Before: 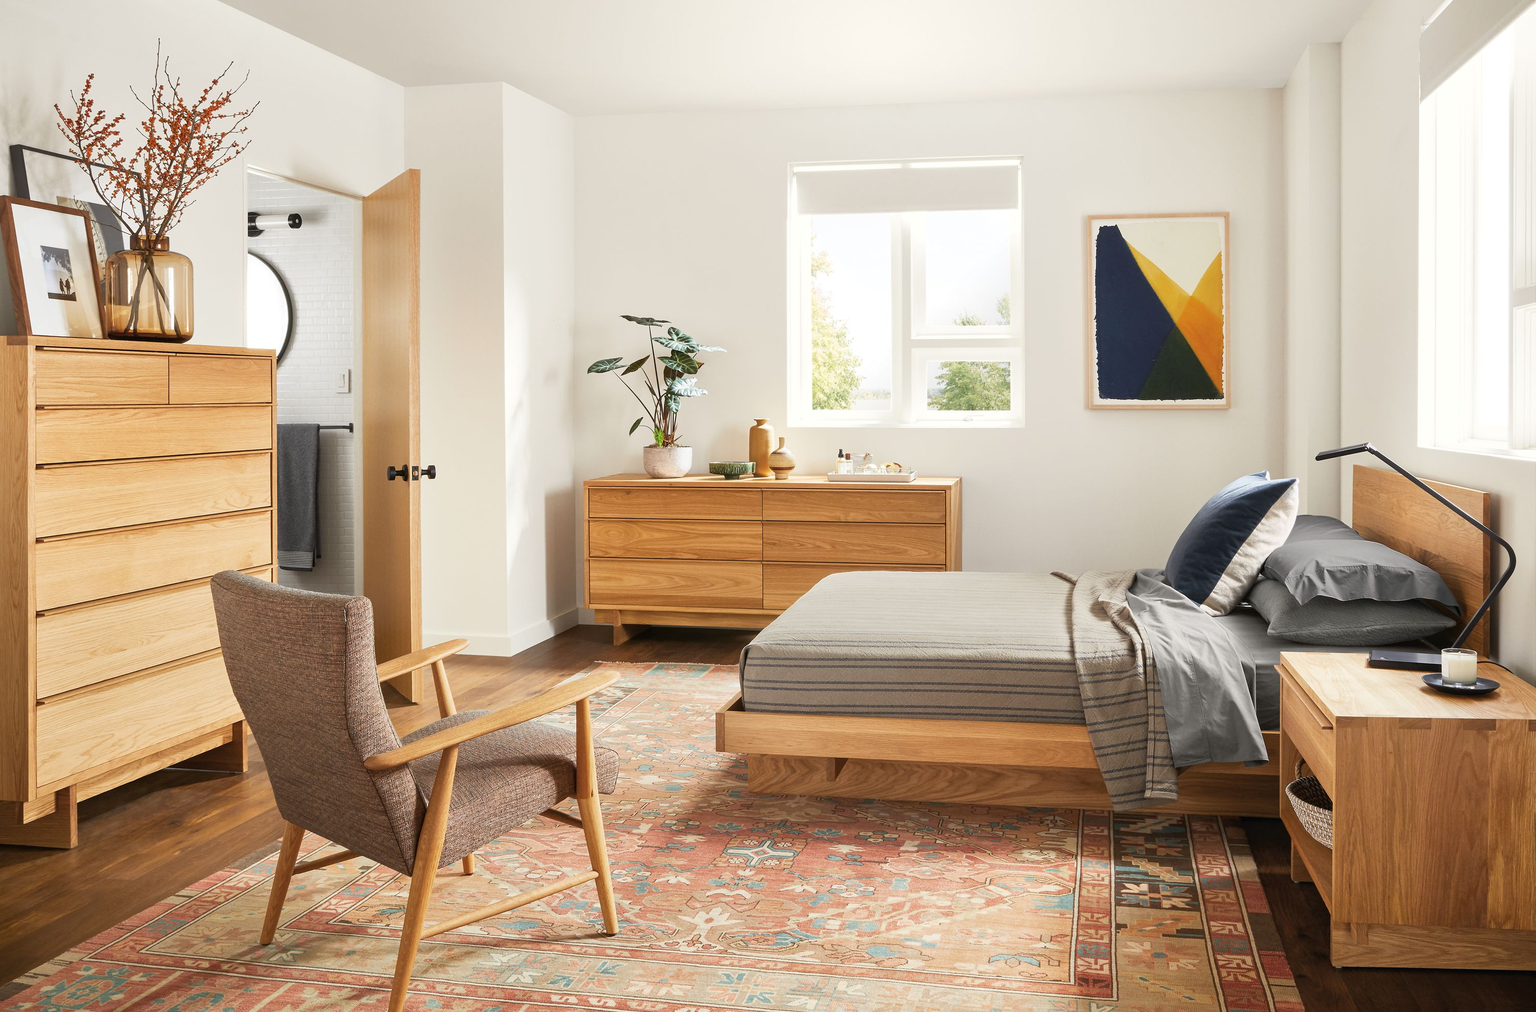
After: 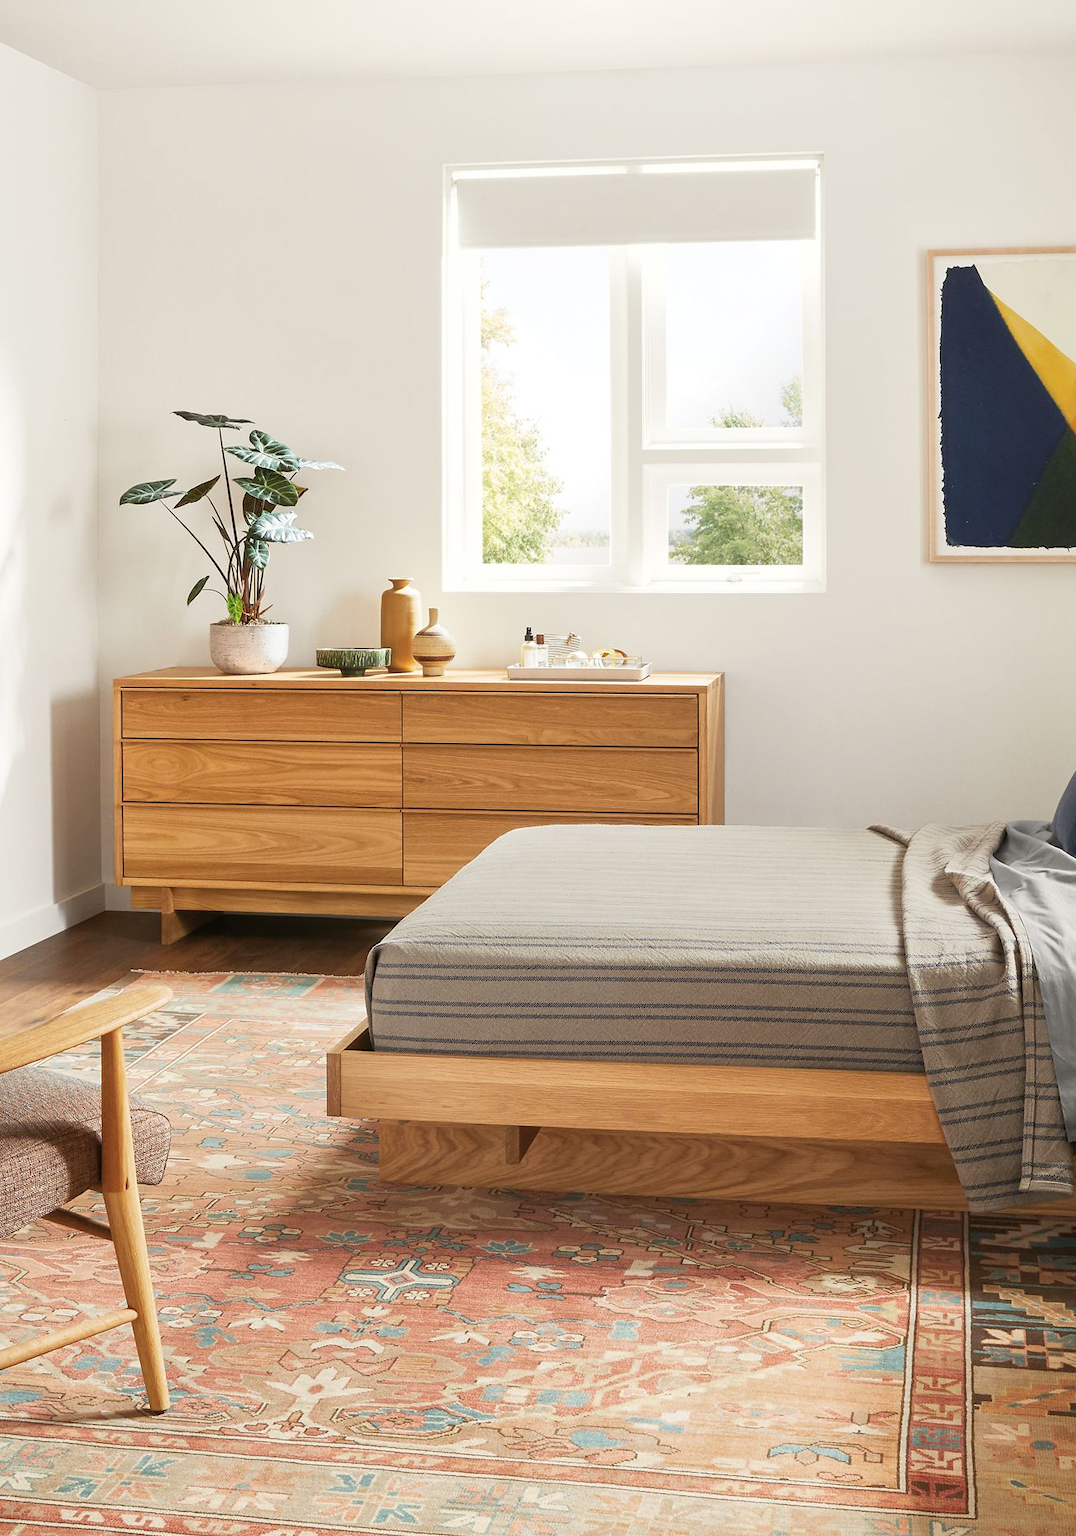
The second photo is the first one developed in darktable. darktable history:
crop: left 33.452%, top 6.025%, right 23.155%
color correction: highlights a* 0.003, highlights b* -0.283
